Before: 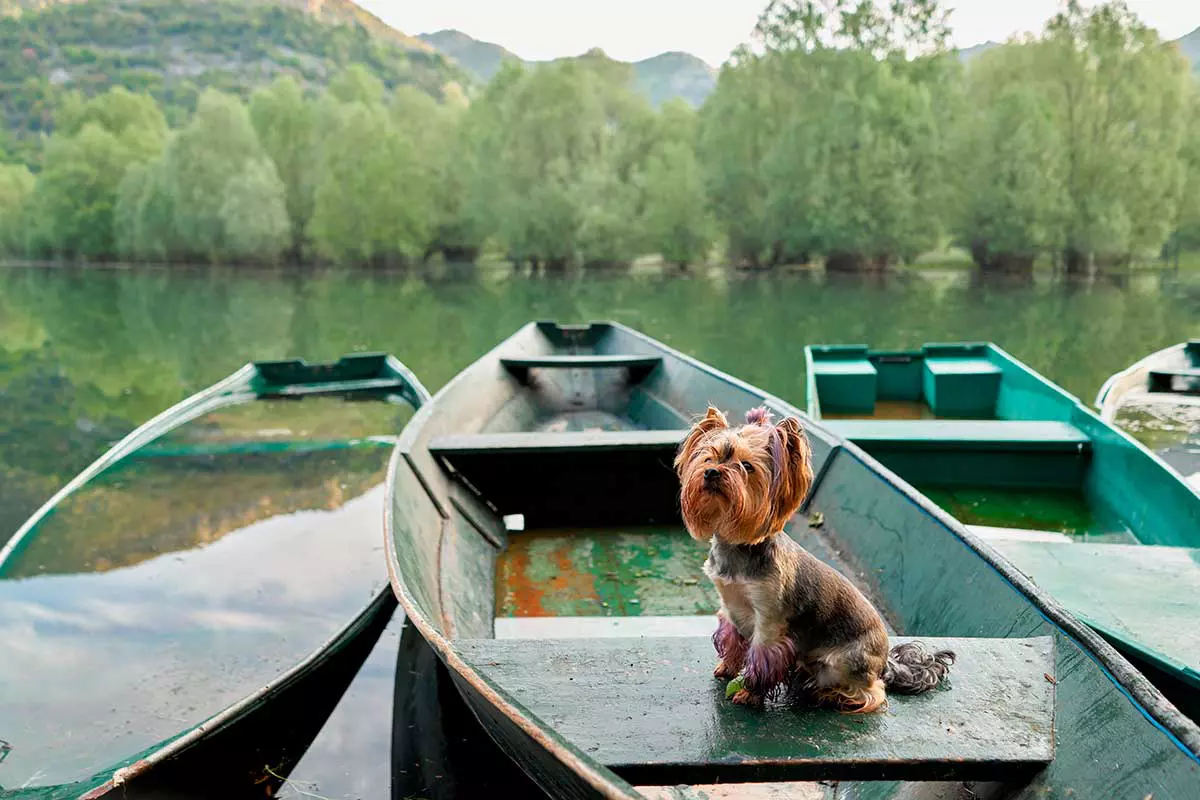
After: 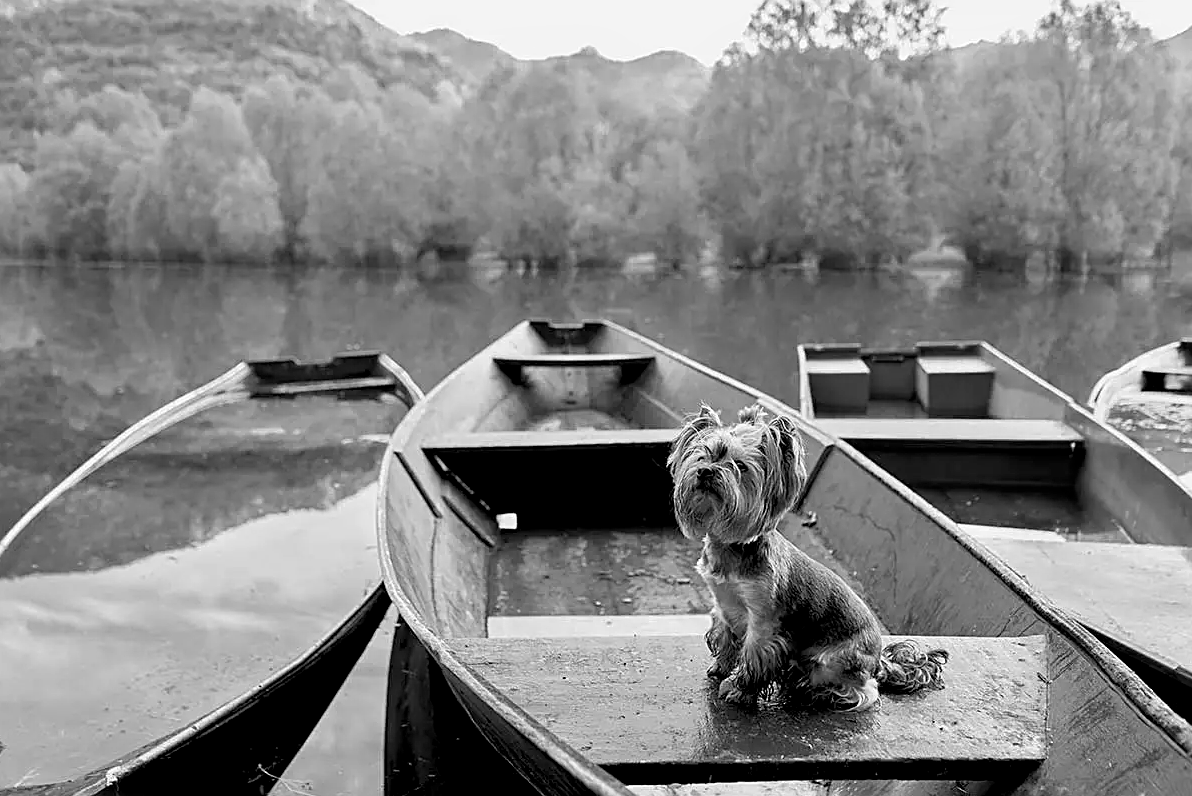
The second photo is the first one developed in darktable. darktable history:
color balance rgb: shadows lift › chroma 1%, shadows lift › hue 240.84°, highlights gain › chroma 2%, highlights gain › hue 73.2°, global offset › luminance -0.5%, perceptual saturation grading › global saturation 20%, perceptual saturation grading › highlights -25%, perceptual saturation grading › shadows 50%, global vibrance 15%
sharpen: on, module defaults
monochrome: on, module defaults
crop and rotate: left 0.614%, top 0.179%, bottom 0.309%
